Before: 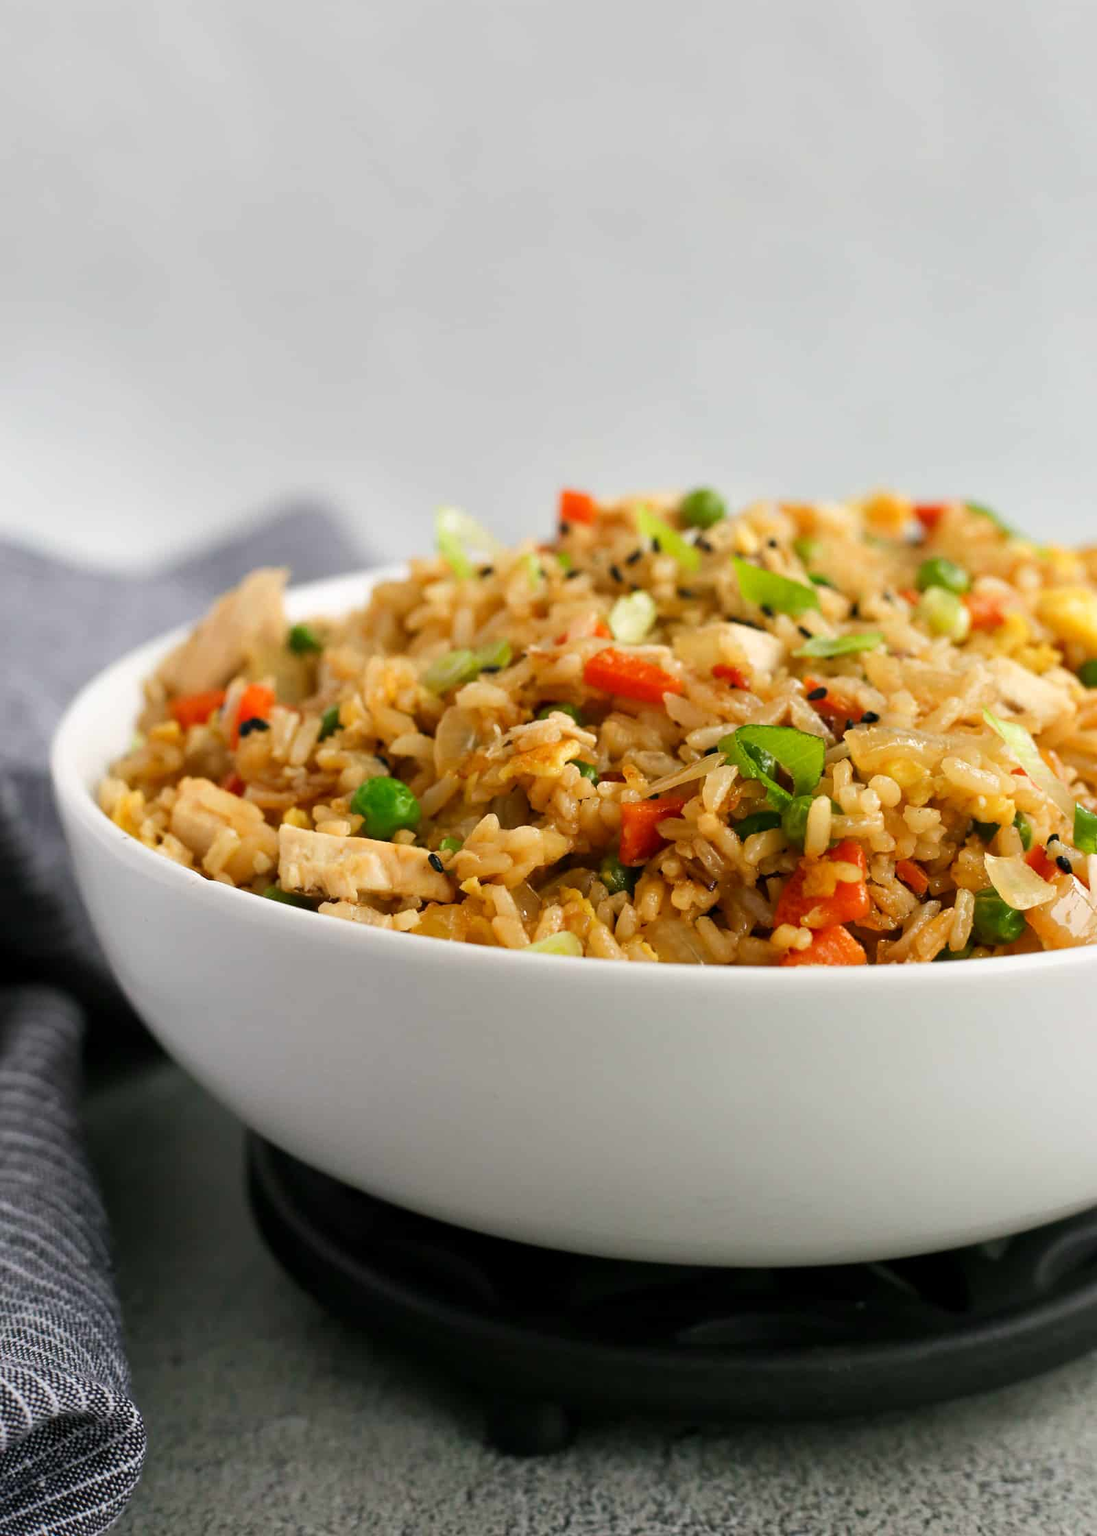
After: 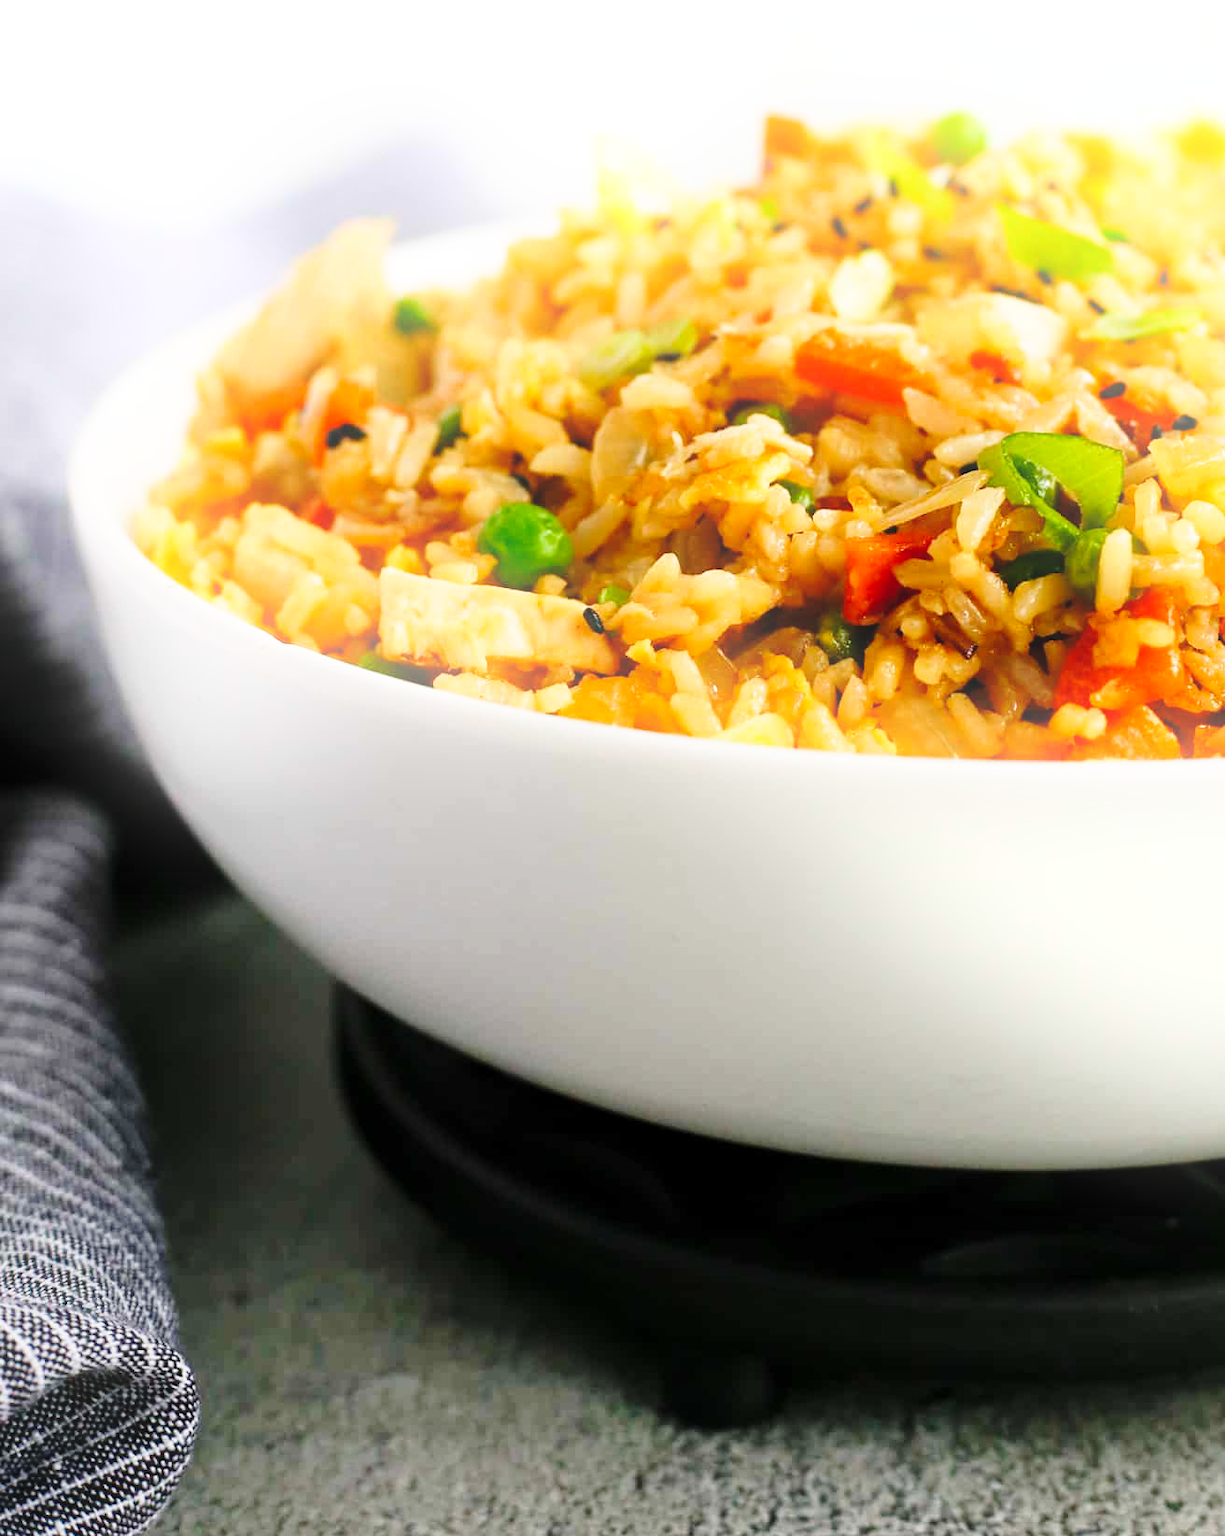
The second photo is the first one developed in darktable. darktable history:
crop: top 26.531%, right 17.959%
base curve: curves: ch0 [(0, 0) (0.028, 0.03) (0.121, 0.232) (0.46, 0.748) (0.859, 0.968) (1, 1)], preserve colors none
bloom: size 16%, threshold 98%, strength 20%
color balance: mode lift, gamma, gain (sRGB)
